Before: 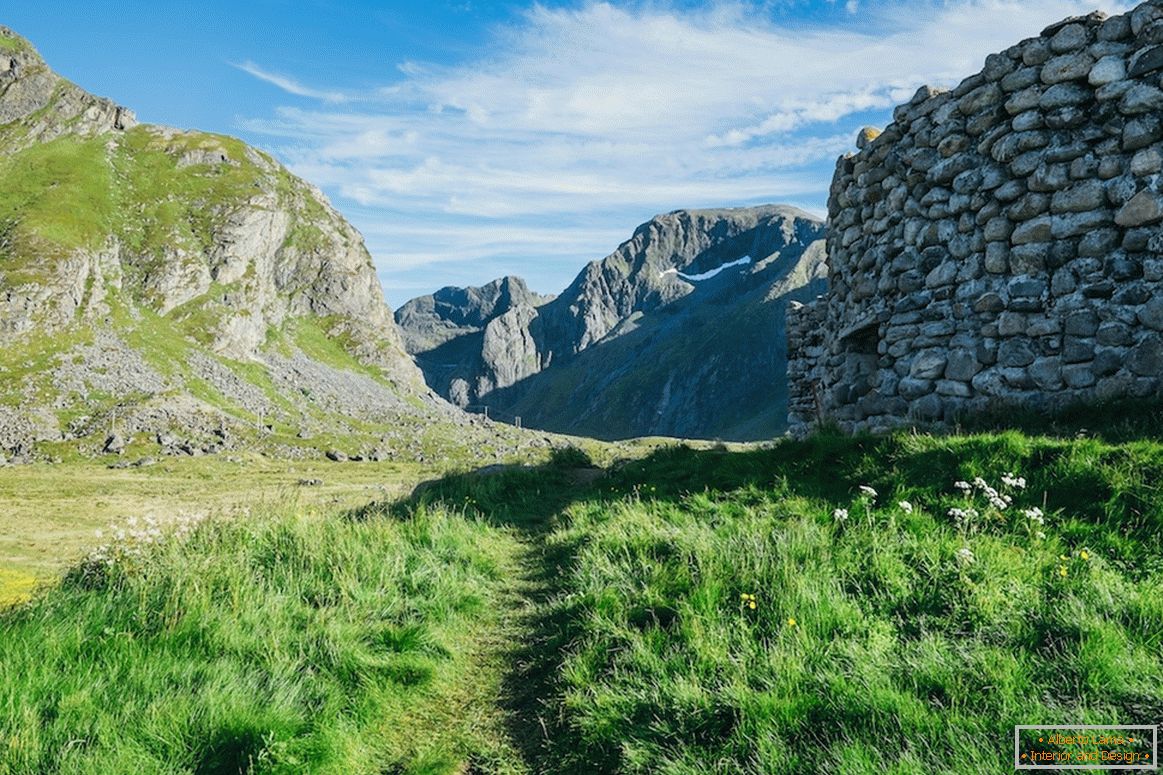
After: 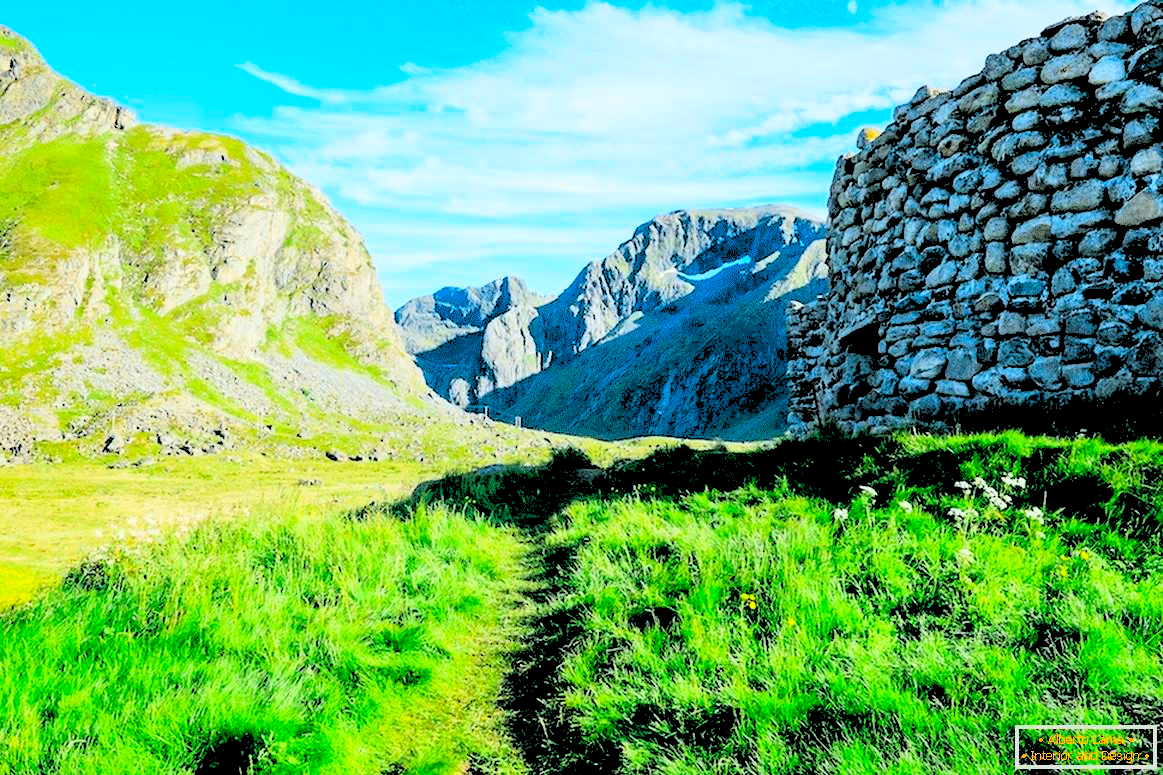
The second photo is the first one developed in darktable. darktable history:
contrast brightness saturation: contrast 0.2, brightness 0.2, saturation 0.8
rgb levels: levels [[0.027, 0.429, 0.996], [0, 0.5, 1], [0, 0.5, 1]]
